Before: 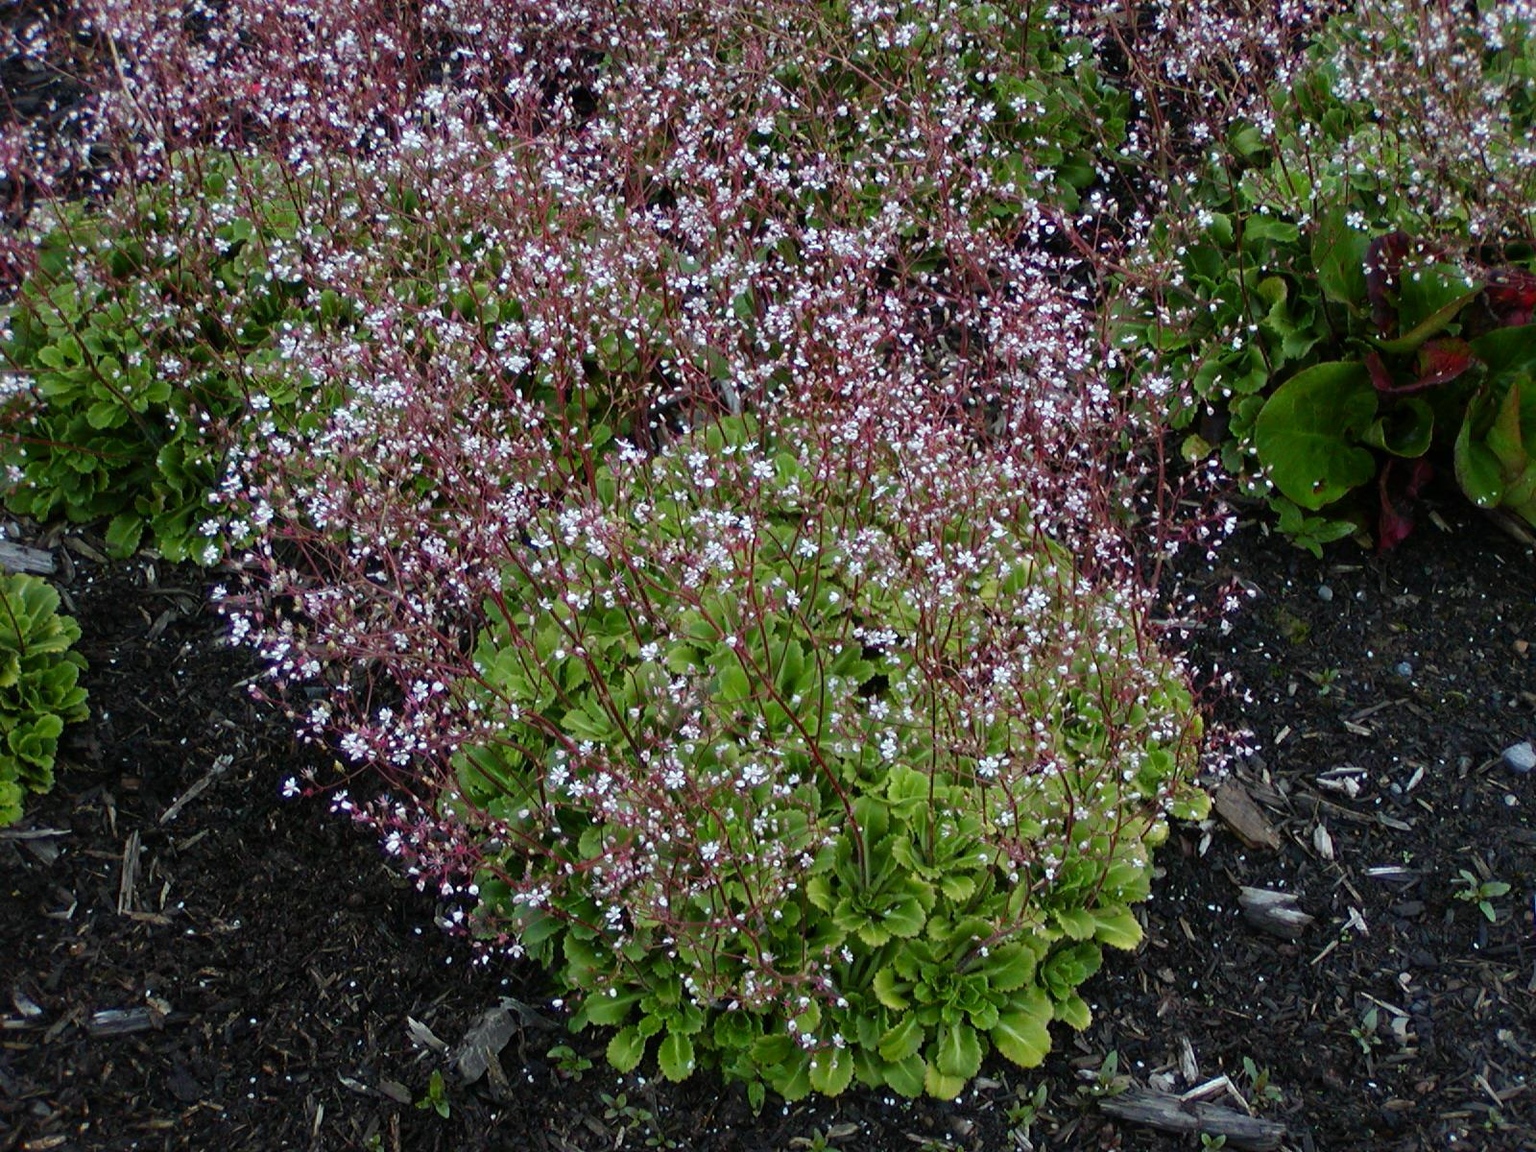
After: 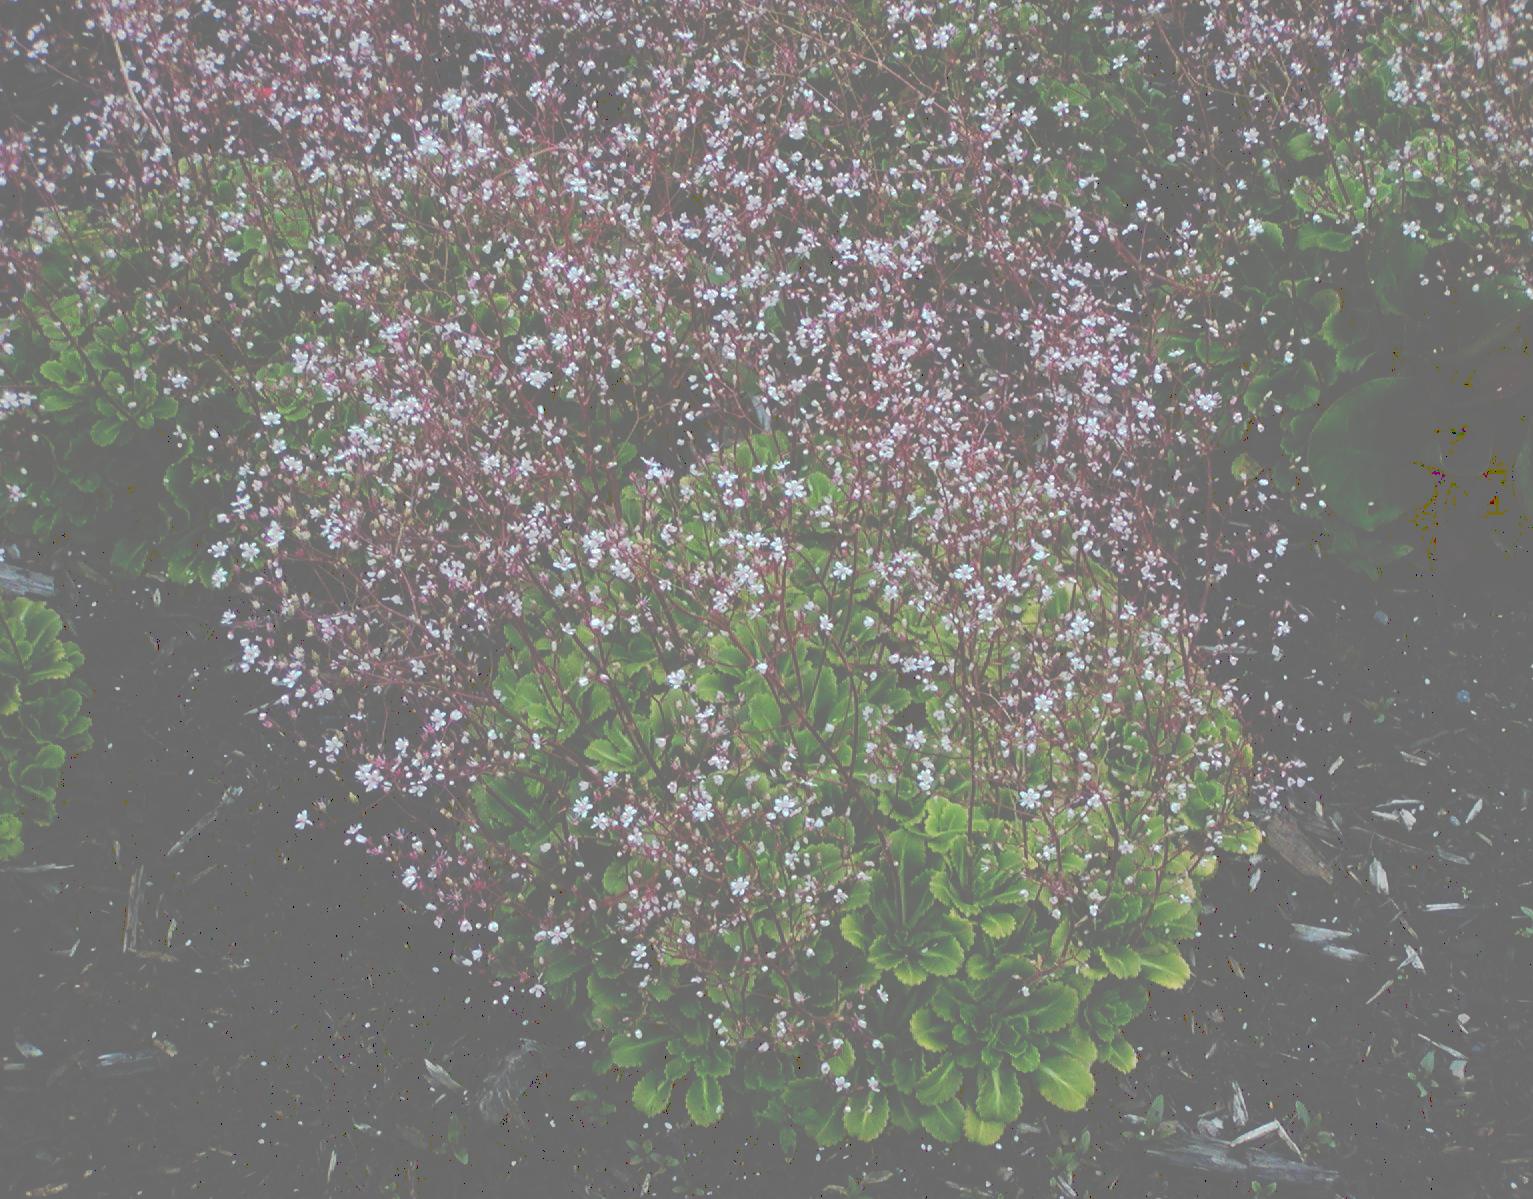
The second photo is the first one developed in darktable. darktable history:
crop: right 4.126%, bottom 0.031%
tone curve: curves: ch0 [(0, 0) (0.003, 0.449) (0.011, 0.449) (0.025, 0.449) (0.044, 0.45) (0.069, 0.453) (0.1, 0.453) (0.136, 0.455) (0.177, 0.458) (0.224, 0.462) (0.277, 0.47) (0.335, 0.491) (0.399, 0.522) (0.468, 0.561) (0.543, 0.619) (0.623, 0.69) (0.709, 0.756) (0.801, 0.802) (0.898, 0.825) (1, 1)], preserve colors none
